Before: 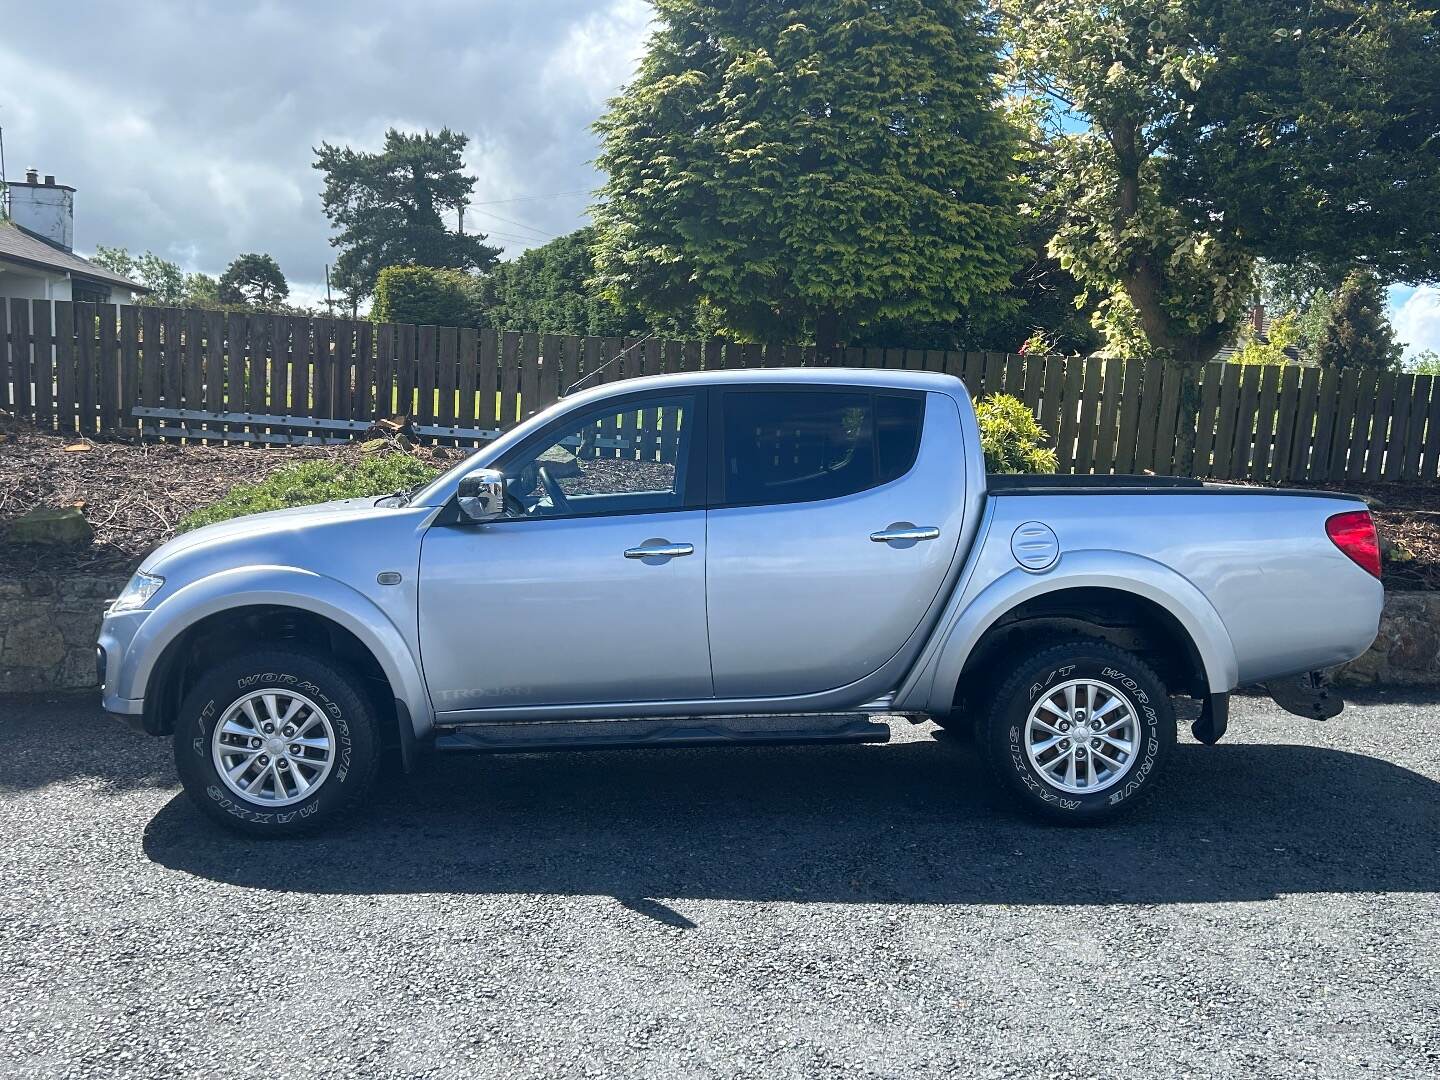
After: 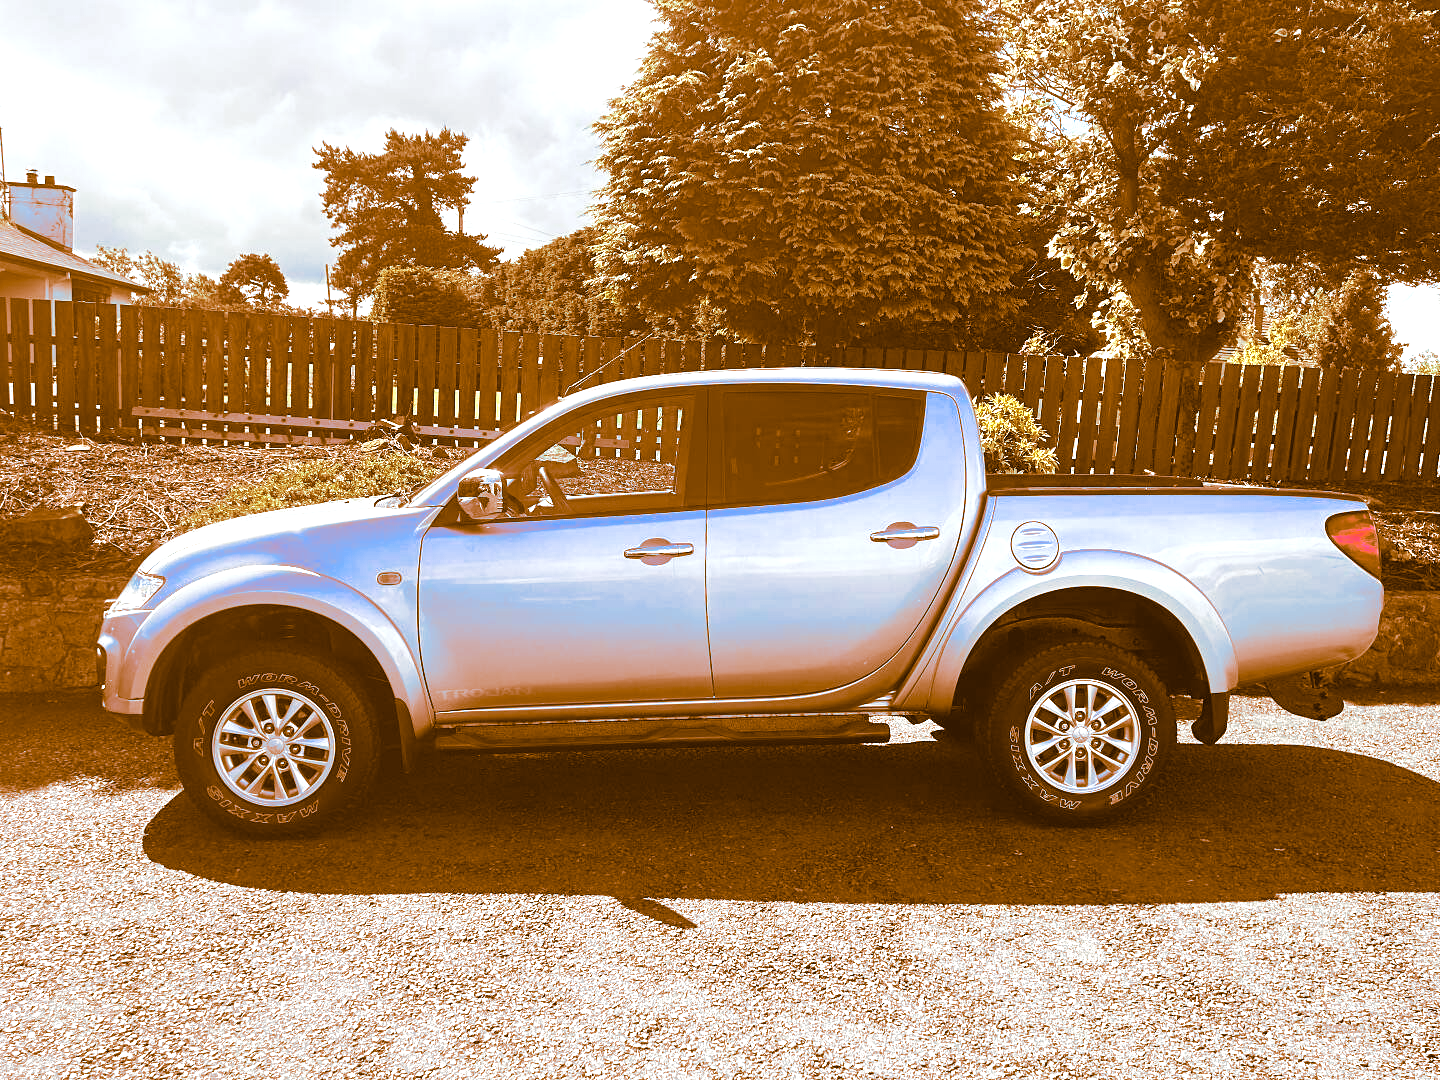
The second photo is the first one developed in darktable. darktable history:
split-toning: shadows › hue 26°, shadows › saturation 0.92, highlights › hue 40°, highlights › saturation 0.92, balance -63, compress 0%
exposure: exposure 0.648 EV, compensate highlight preservation false
